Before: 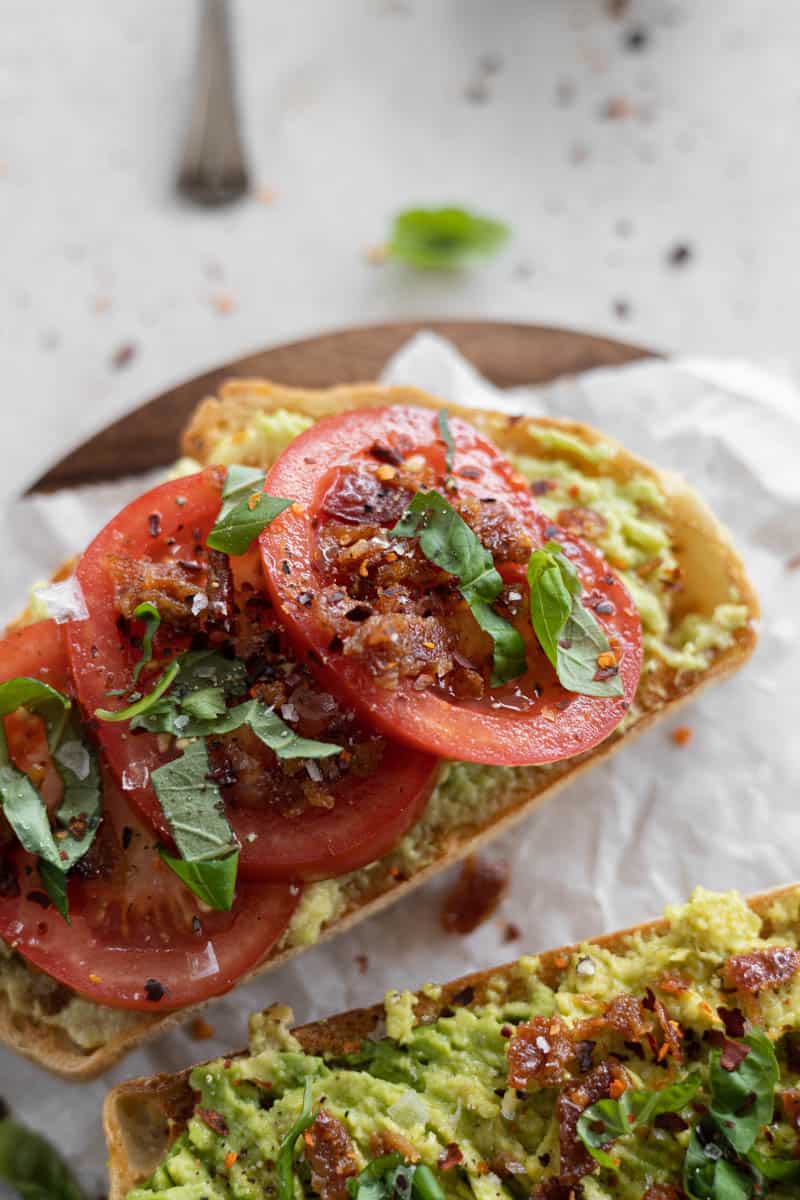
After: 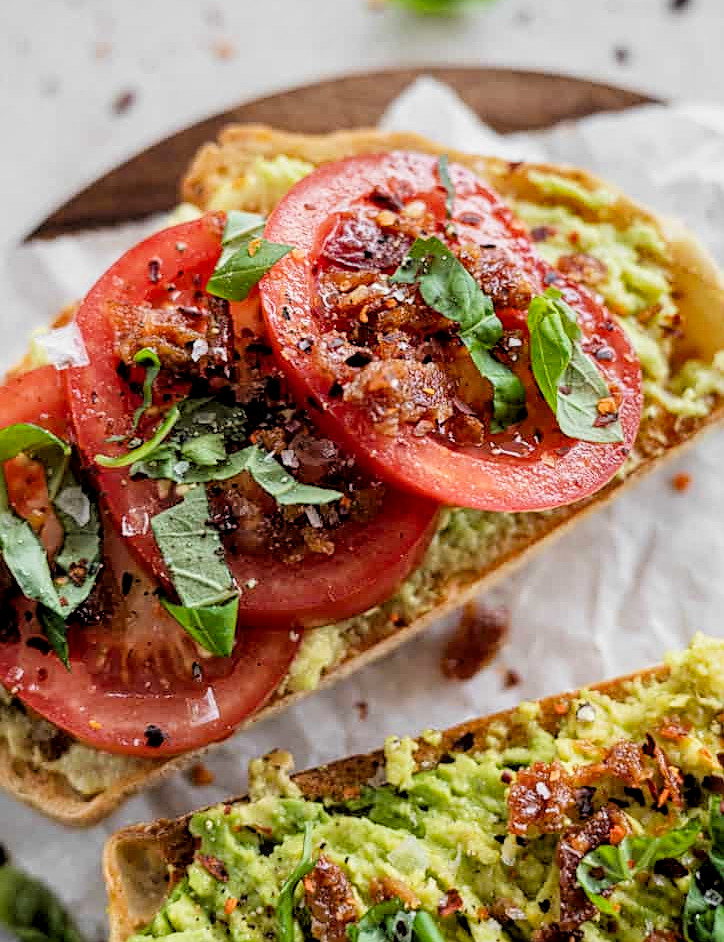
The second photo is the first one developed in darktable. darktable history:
sharpen: on, module defaults
crop: top 21.2%, right 9.426%, bottom 0.257%
shadows and highlights: radius 134.67, highlights color adjustment 46.52%, soften with gaussian
exposure: exposure 0.726 EV, compensate highlight preservation false
local contrast: on, module defaults
contrast brightness saturation: saturation 0.099
filmic rgb: black relative exposure -4.77 EV, white relative exposure 4.02 EV, threshold 2.97 EV, hardness 2.81, enable highlight reconstruction true
